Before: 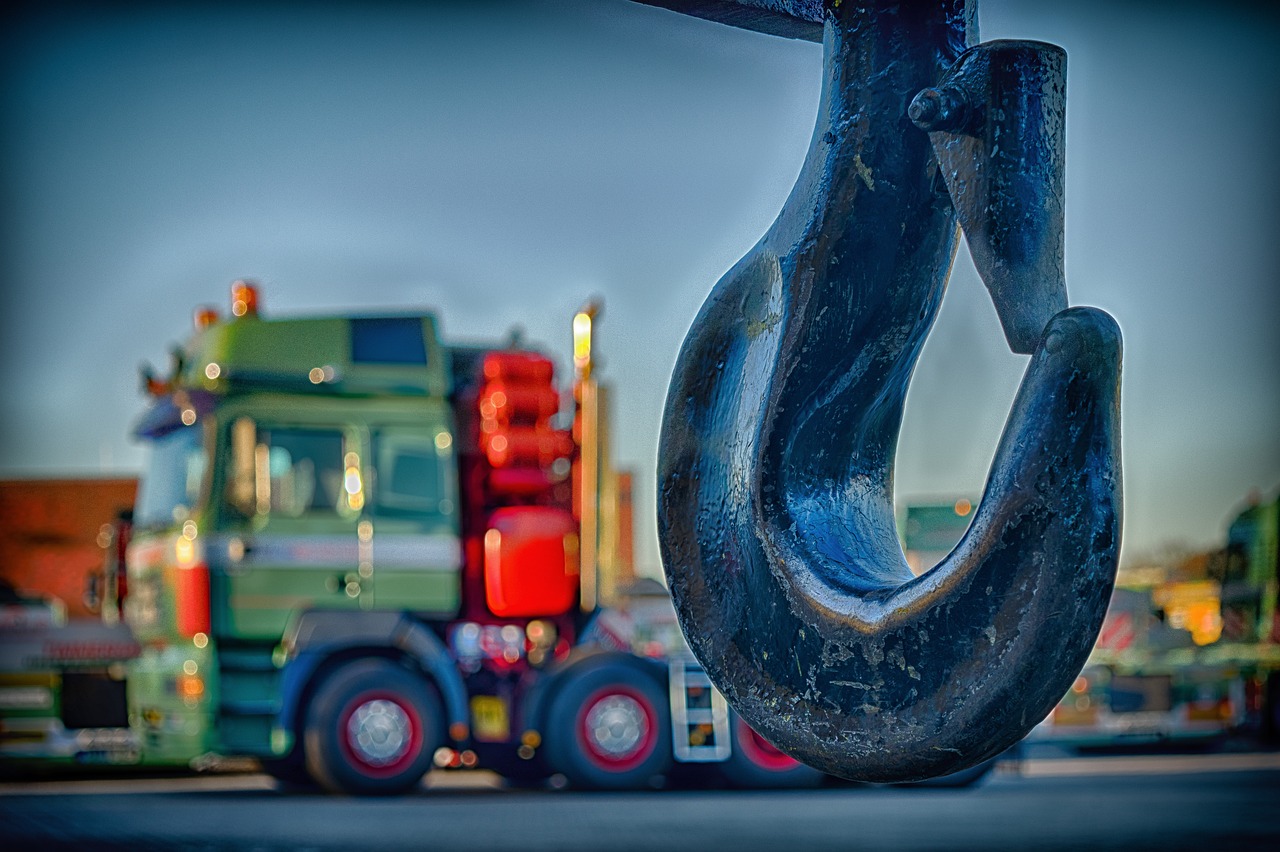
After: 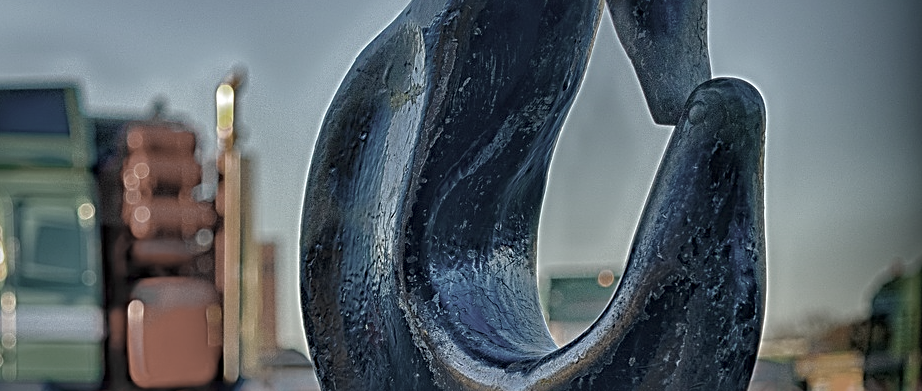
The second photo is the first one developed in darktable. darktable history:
sharpen: radius 4
crop and rotate: left 27.938%, top 27.046%, bottom 27.046%
color zones: curves: ch0 [(0, 0.487) (0.241, 0.395) (0.434, 0.373) (0.658, 0.412) (0.838, 0.487)]; ch1 [(0, 0) (0.053, 0.053) (0.211, 0.202) (0.579, 0.259) (0.781, 0.241)]
